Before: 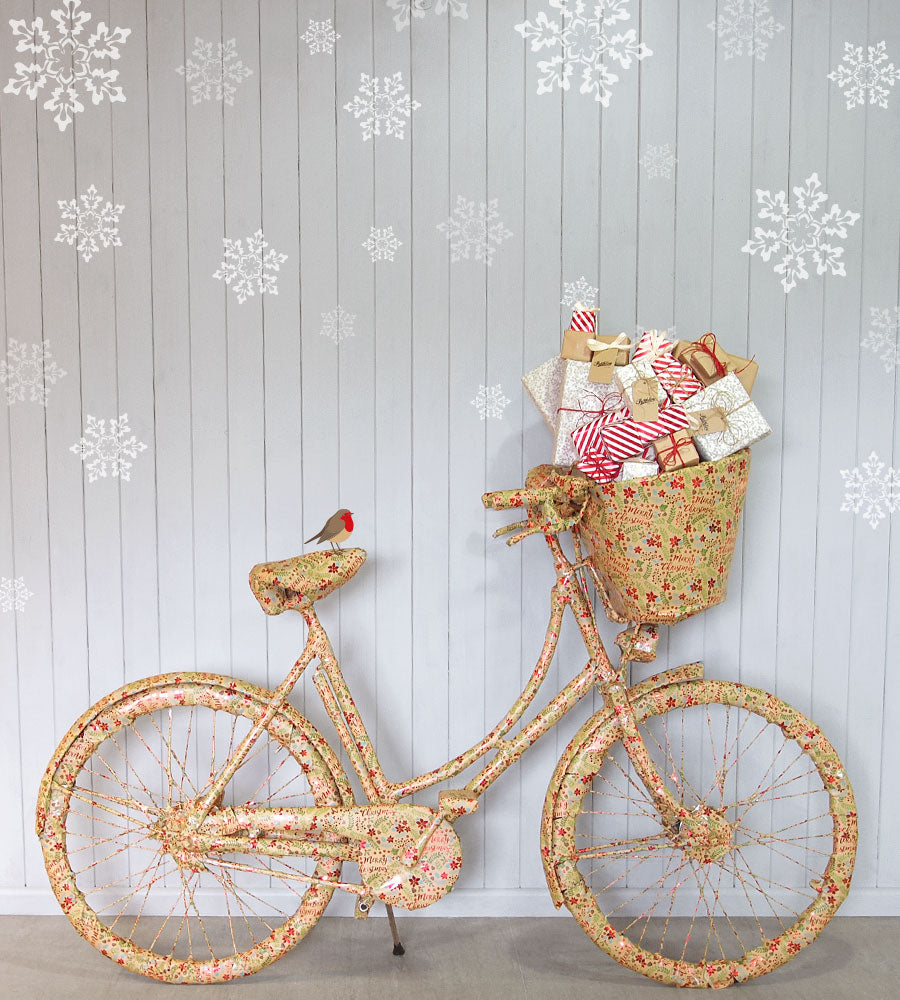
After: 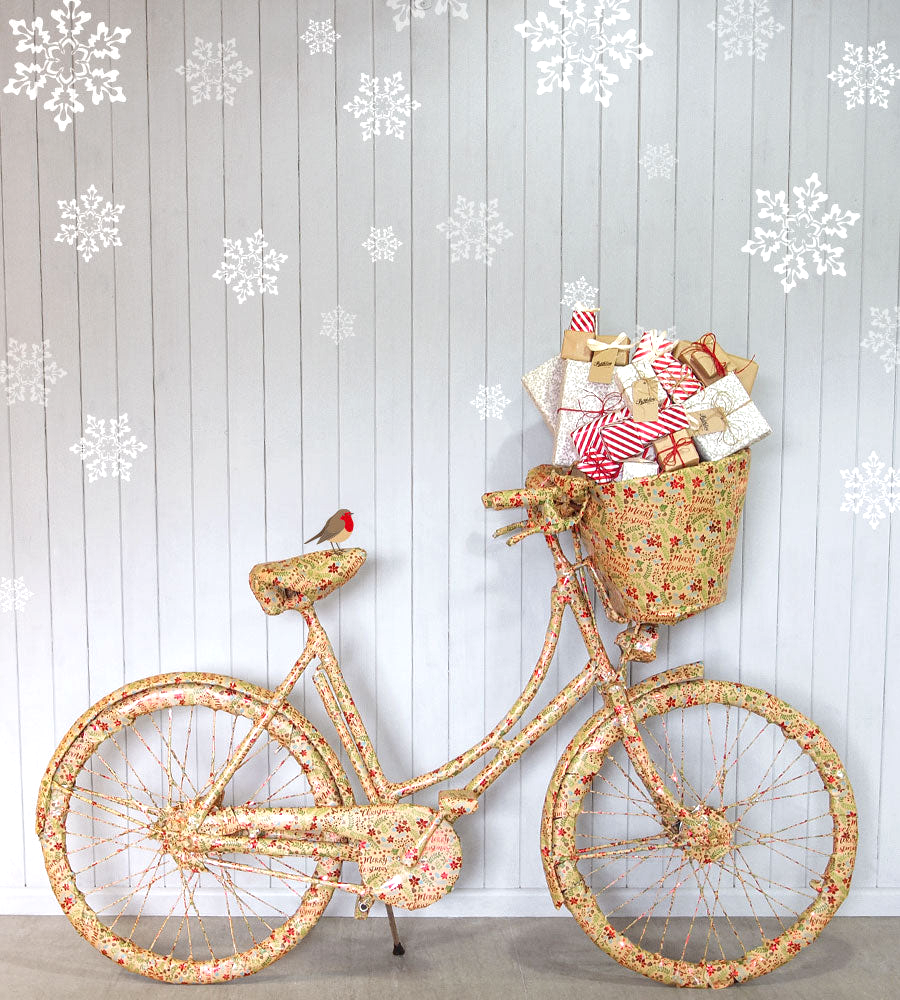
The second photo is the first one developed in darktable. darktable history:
exposure: exposure 0.243 EV, compensate highlight preservation false
local contrast: on, module defaults
